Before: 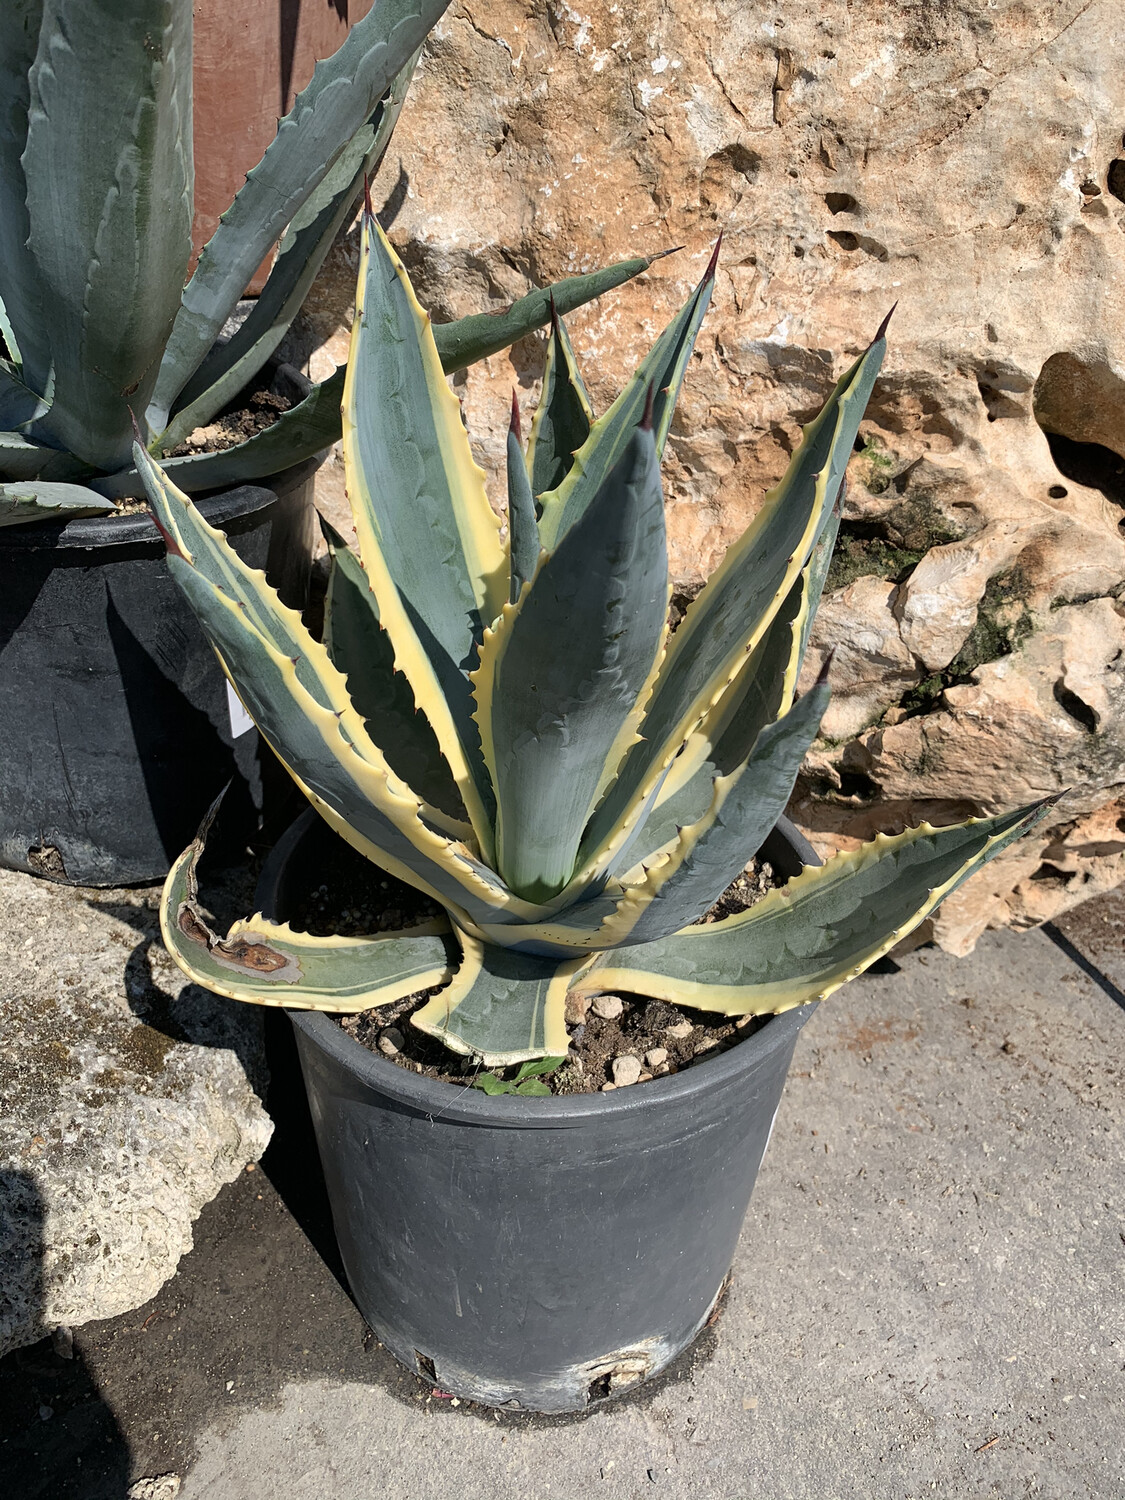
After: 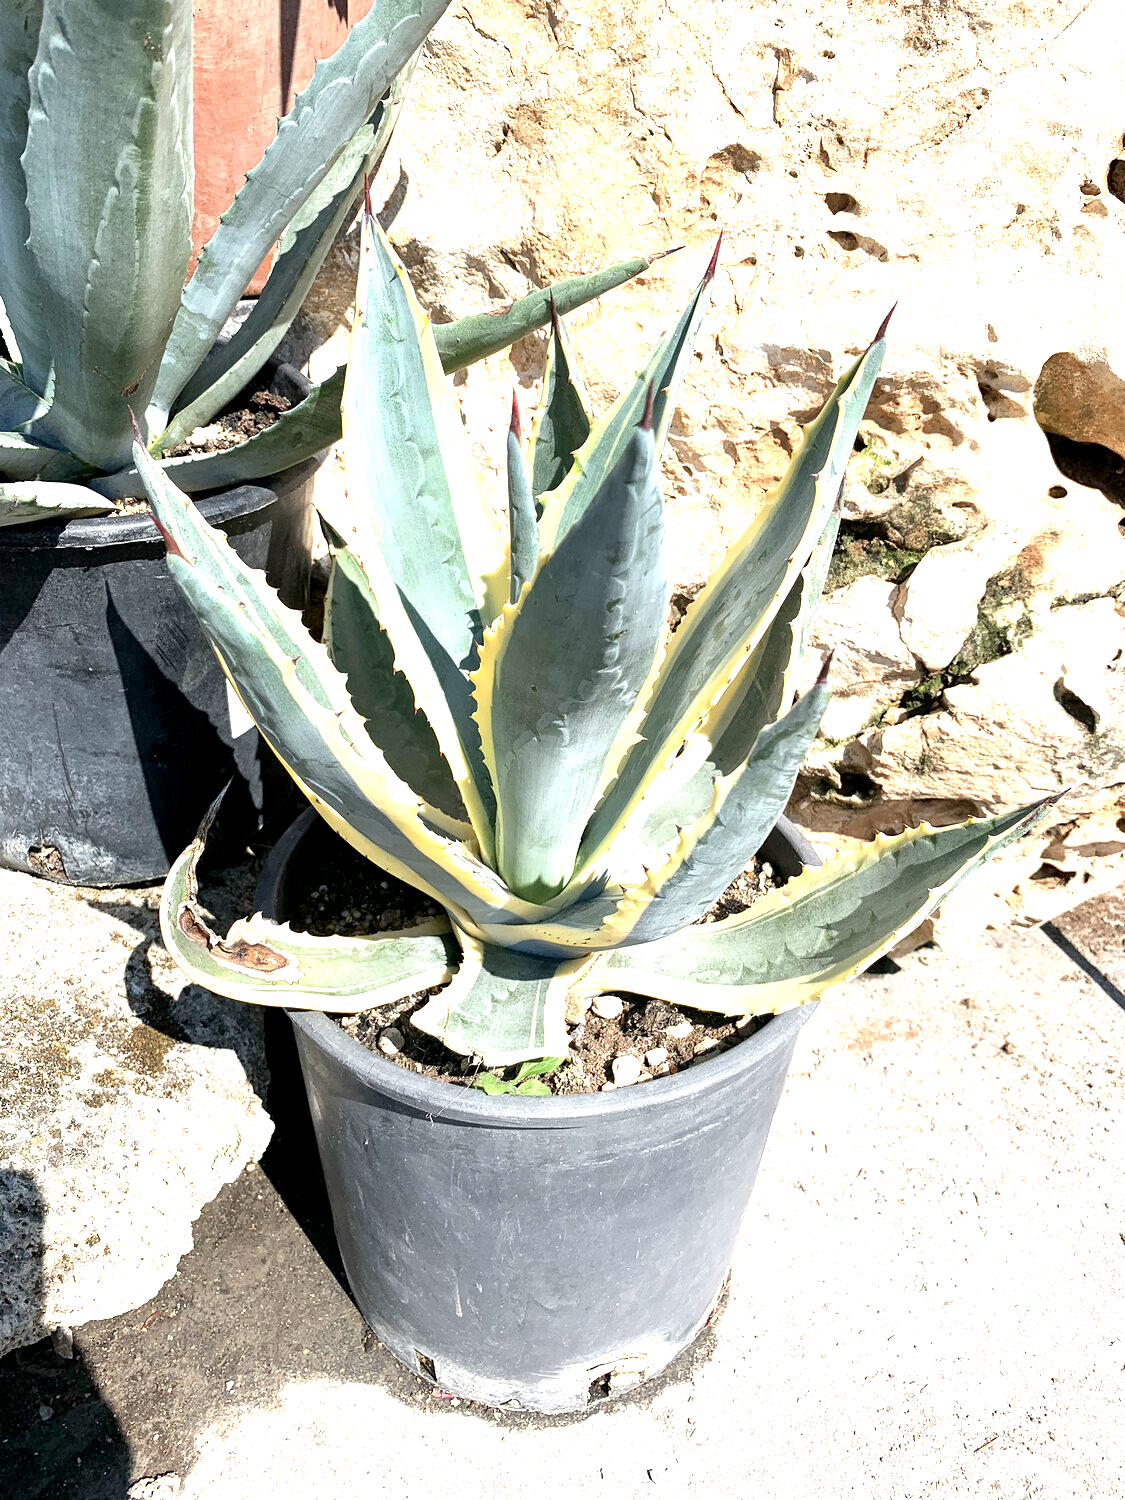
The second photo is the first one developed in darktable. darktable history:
exposure: black level correction 0.001, exposure 1.835 EV, compensate exposure bias true, compensate highlight preservation false
